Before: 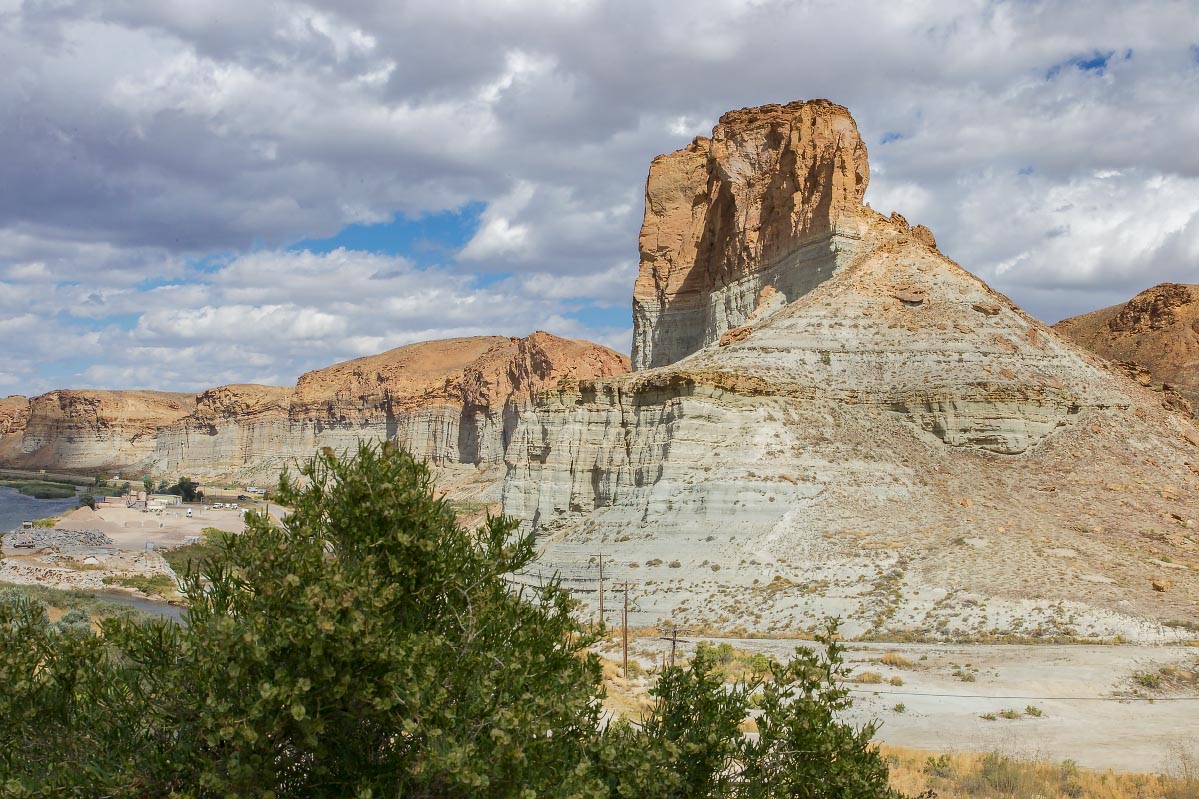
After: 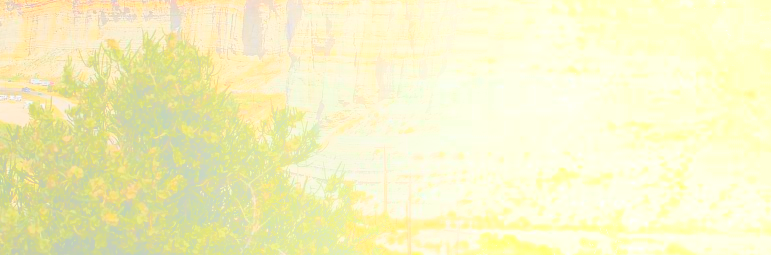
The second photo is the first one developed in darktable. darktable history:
crop: left 18.091%, top 51.13%, right 17.525%, bottom 16.85%
tone curve: curves: ch0 [(0, 0.021) (0.049, 0.044) (0.157, 0.131) (0.365, 0.359) (0.499, 0.517) (0.675, 0.667) (0.856, 0.83) (1, 0.969)]; ch1 [(0, 0) (0.302, 0.309) (0.433, 0.443) (0.472, 0.47) (0.502, 0.503) (0.527, 0.516) (0.564, 0.557) (0.614, 0.645) (0.677, 0.722) (0.859, 0.889) (1, 1)]; ch2 [(0, 0) (0.33, 0.301) (0.447, 0.44) (0.487, 0.496) (0.502, 0.501) (0.535, 0.537) (0.565, 0.558) (0.608, 0.624) (1, 1)], color space Lab, independent channels, preserve colors none
velvia: on, module defaults
contrast brightness saturation: contrast 0.04, saturation 0.16
bloom: size 70%, threshold 25%, strength 70%
color balance rgb: perceptual saturation grading › global saturation 10%, global vibrance 10%
